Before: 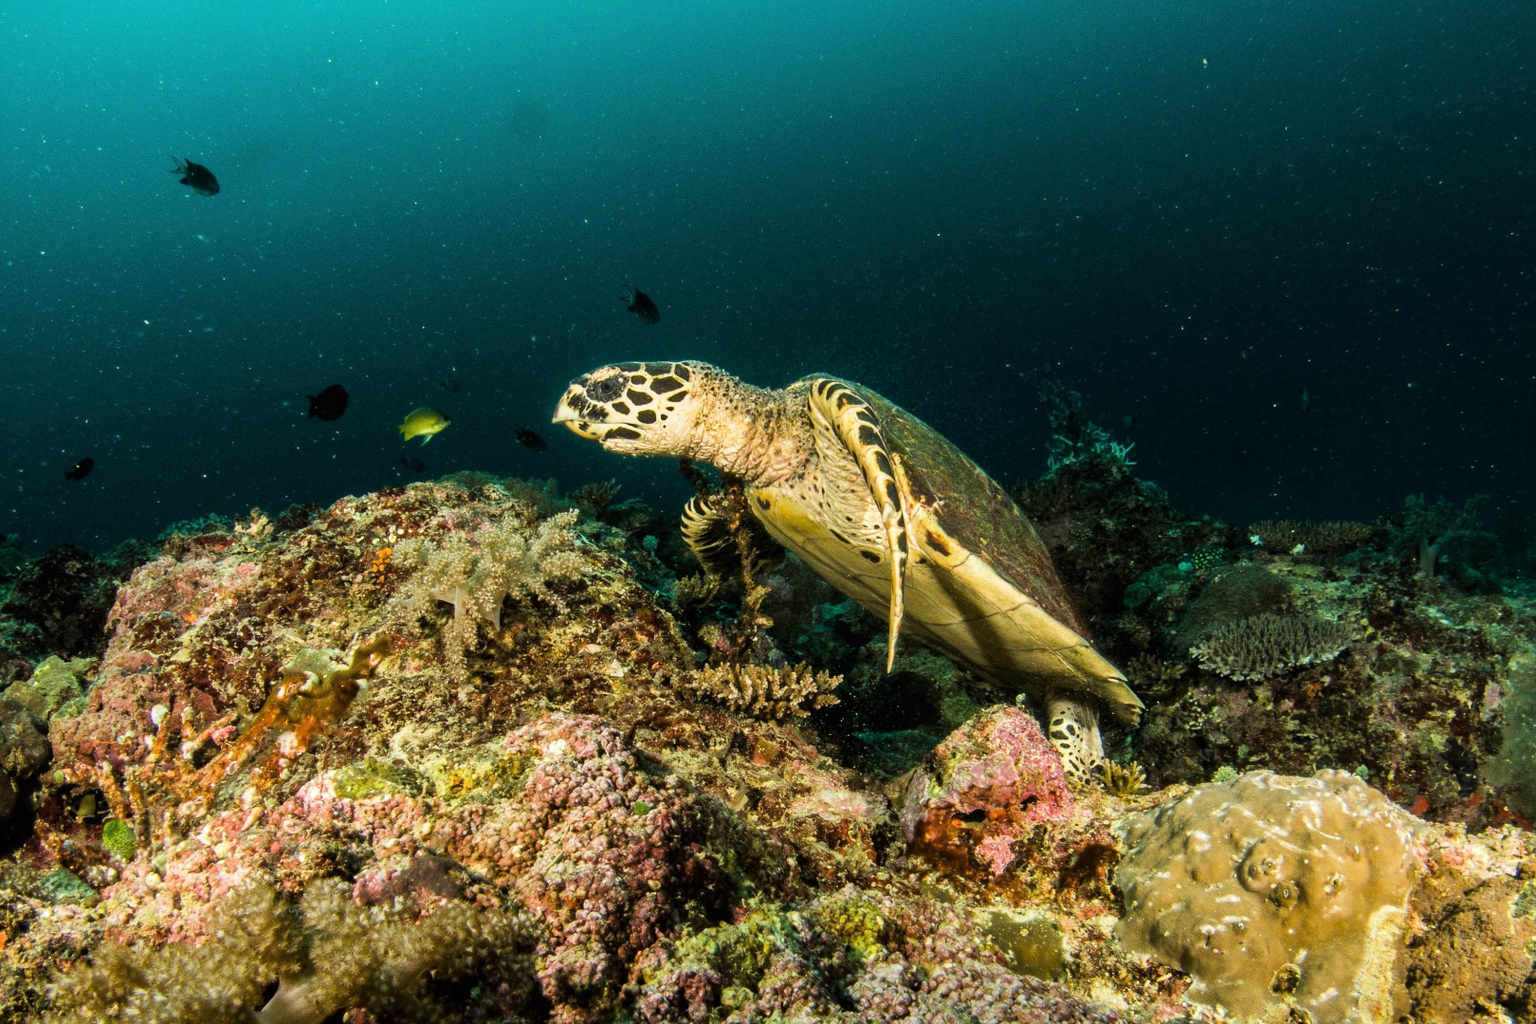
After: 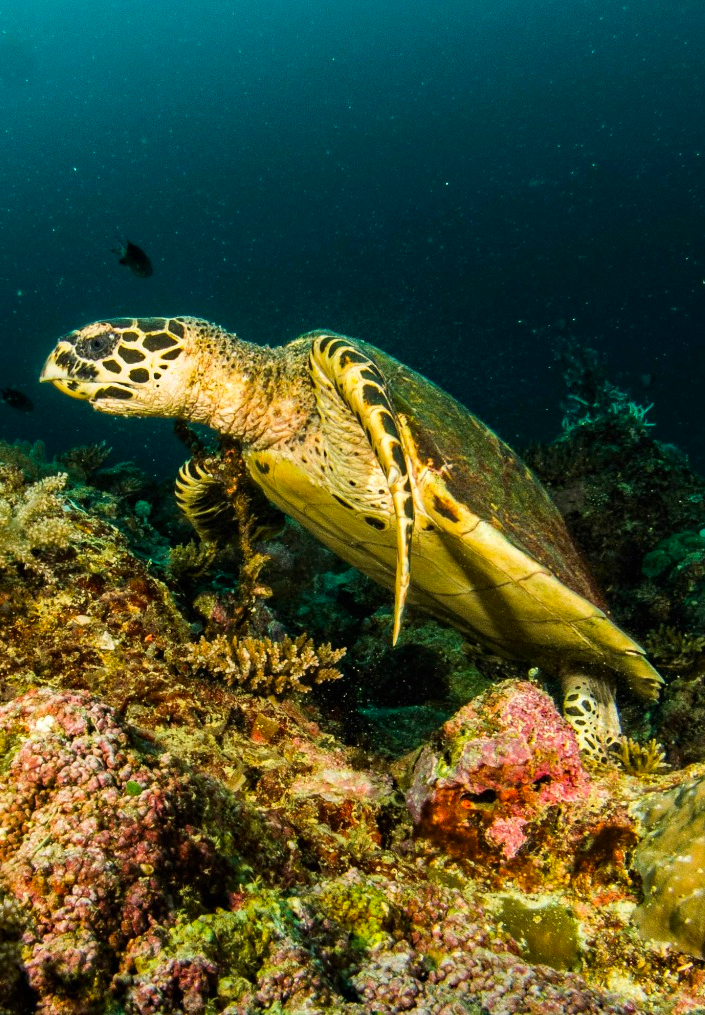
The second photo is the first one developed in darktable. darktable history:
haze removal: compatibility mode true, adaptive false
crop: left 33.567%, top 5.942%, right 22.882%
color correction: highlights b* -0.055, saturation 1.35
